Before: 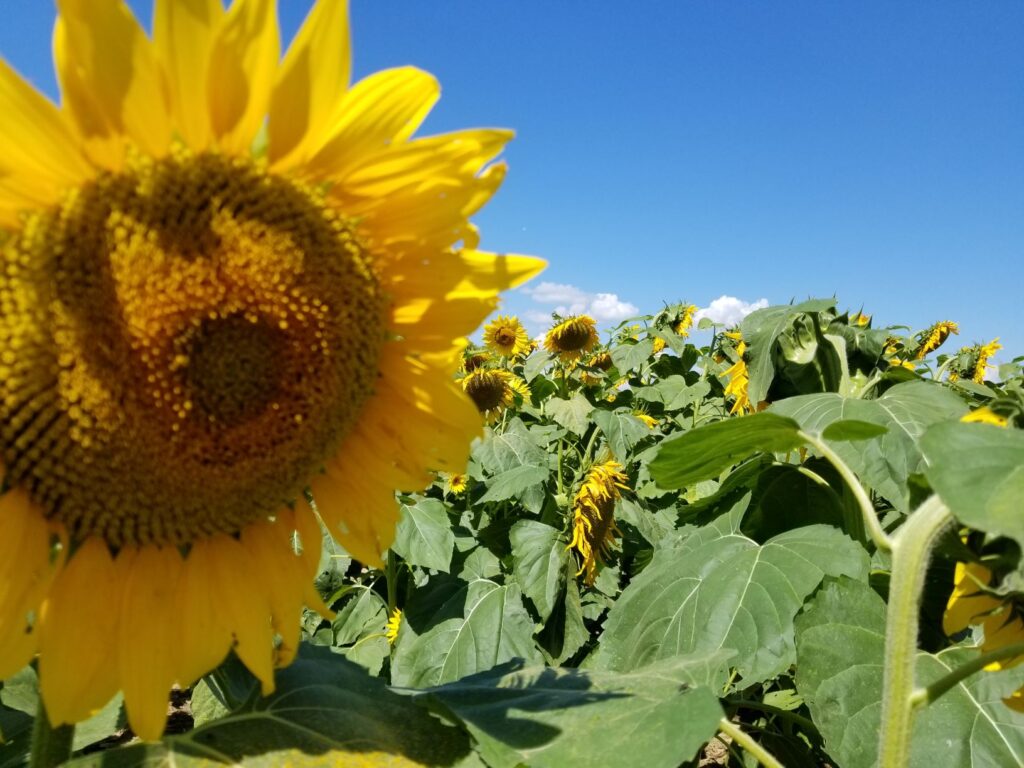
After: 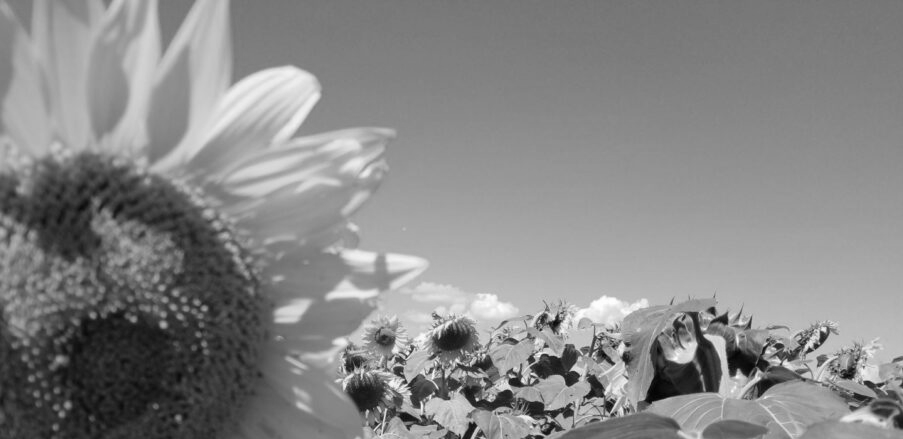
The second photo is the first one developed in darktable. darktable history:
monochrome: on, module defaults
crop and rotate: left 11.812%, bottom 42.776%
